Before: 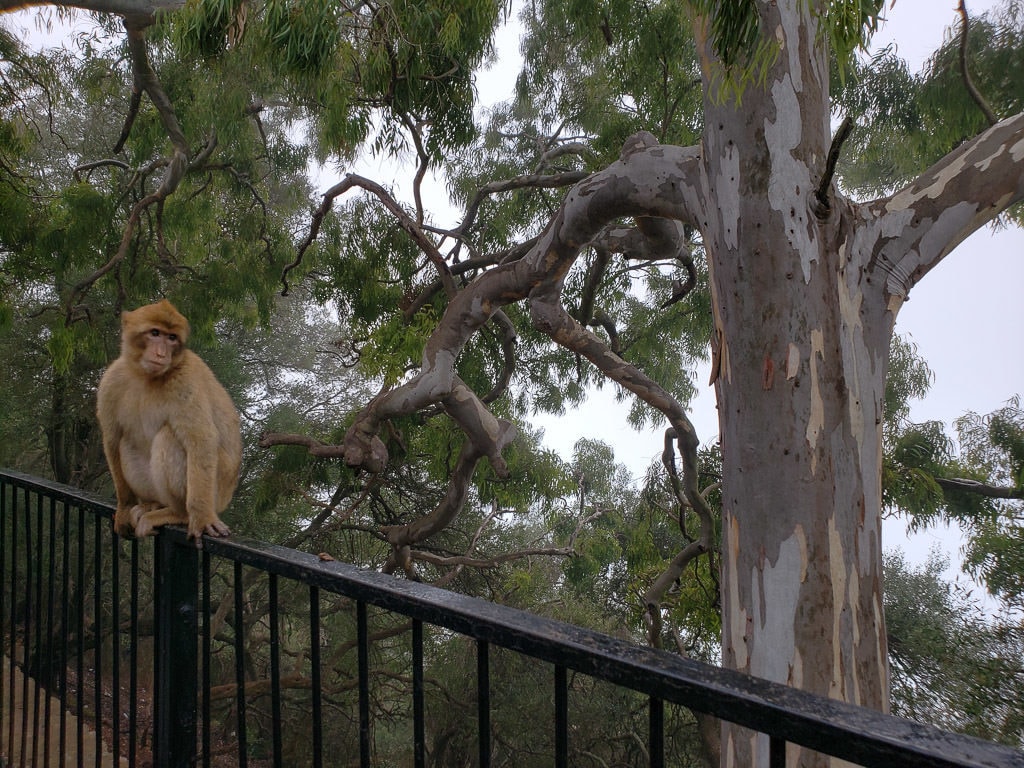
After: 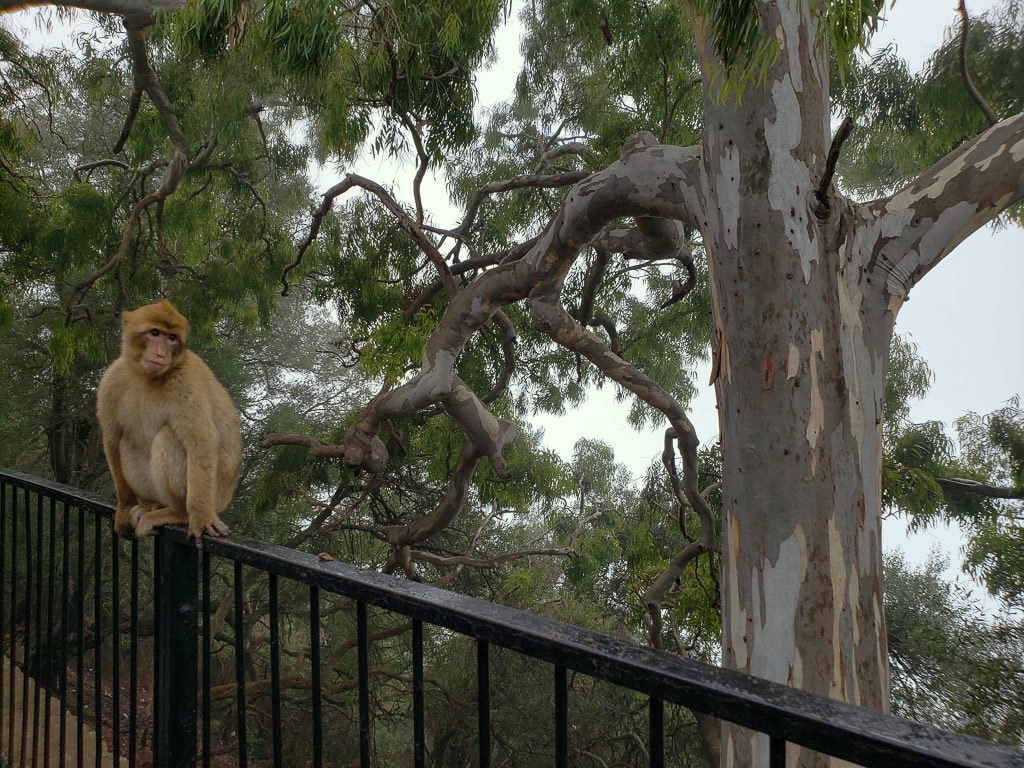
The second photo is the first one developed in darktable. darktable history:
color correction: highlights a* -4.34, highlights b* 6.52
